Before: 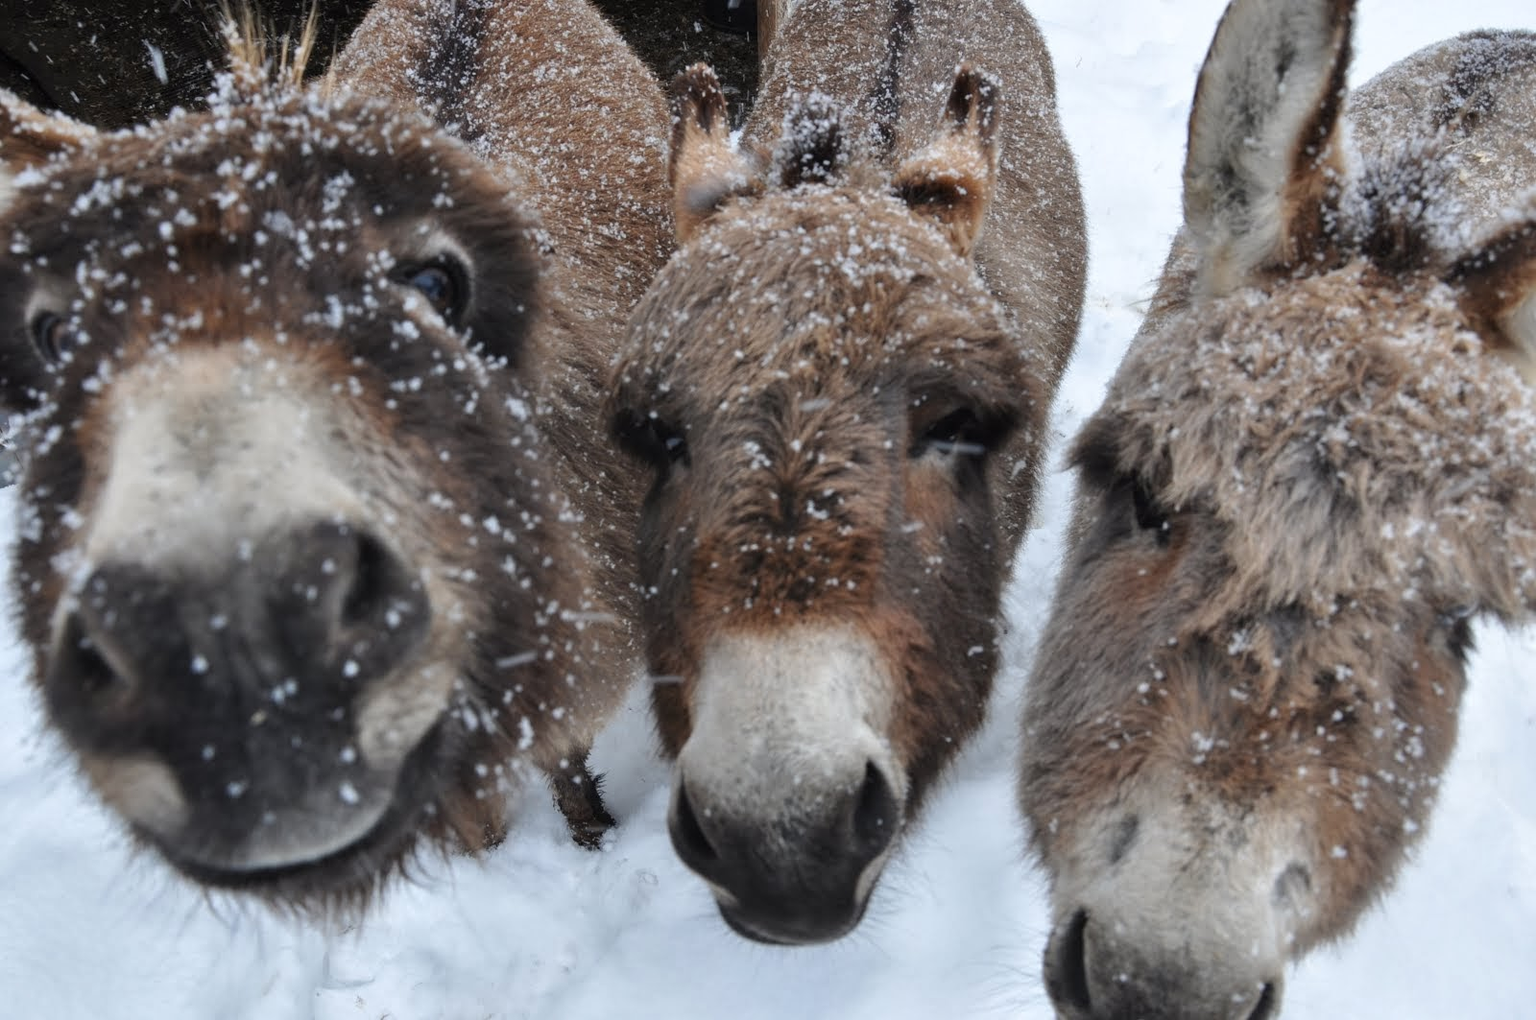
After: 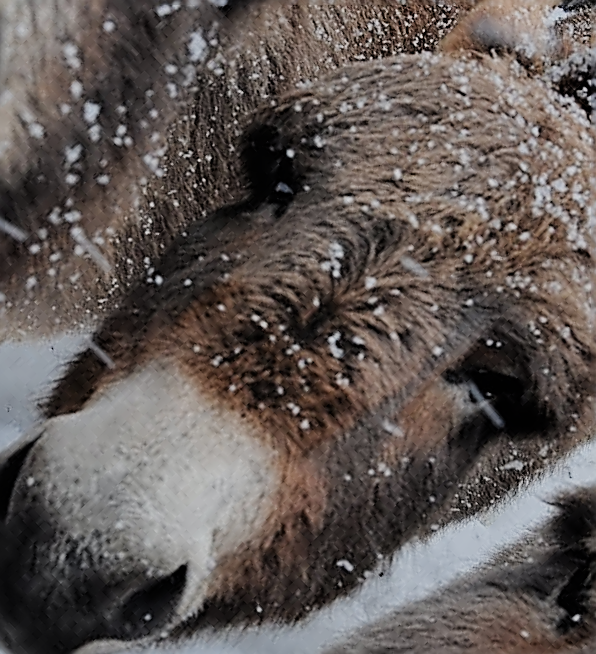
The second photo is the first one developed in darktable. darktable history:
filmic rgb: black relative exposure -6.98 EV, white relative exposure 5.66 EV, hardness 2.84
sharpen: amount 1.992
crop and rotate: angle -46.14°, top 16.078%, right 0.936%, bottom 11.711%
